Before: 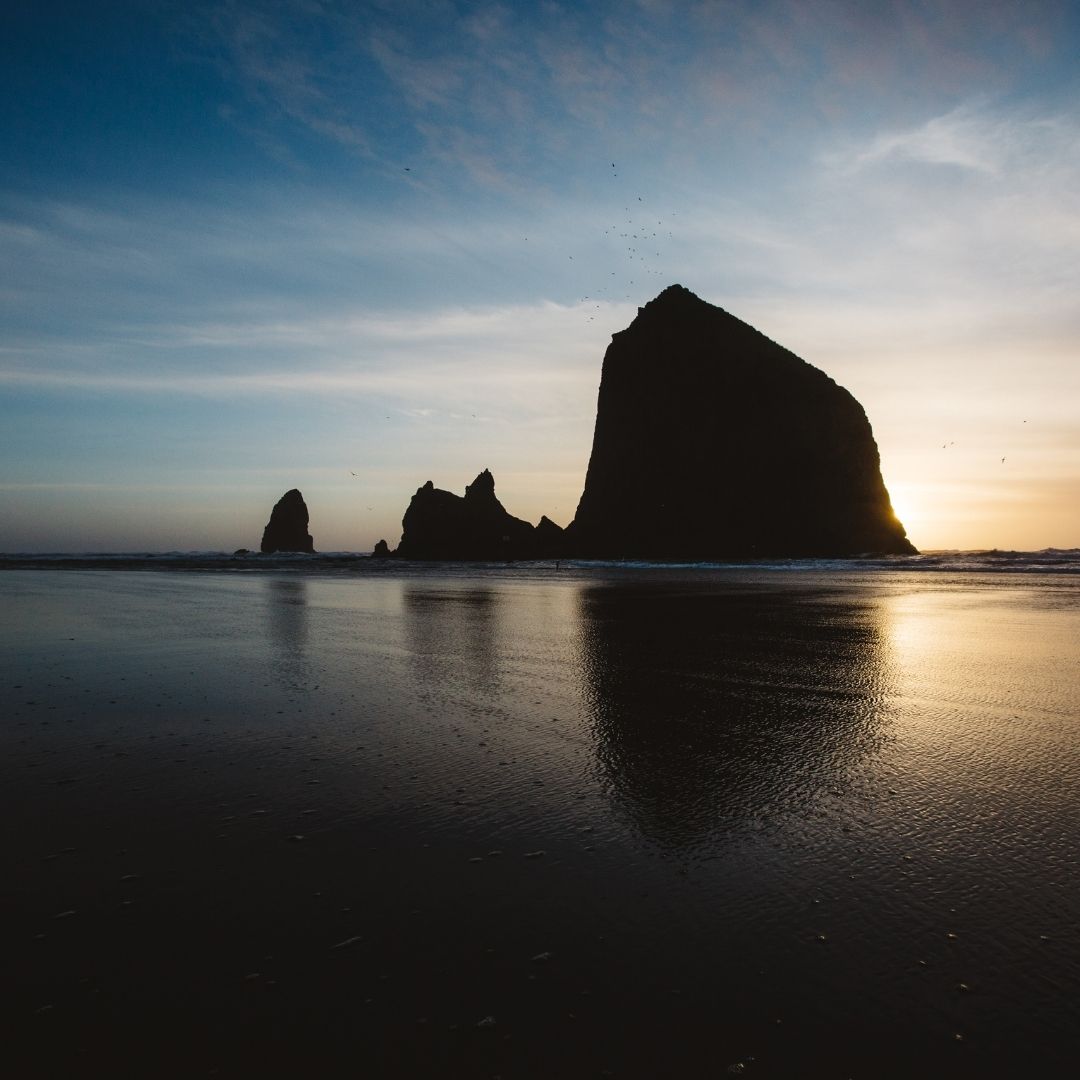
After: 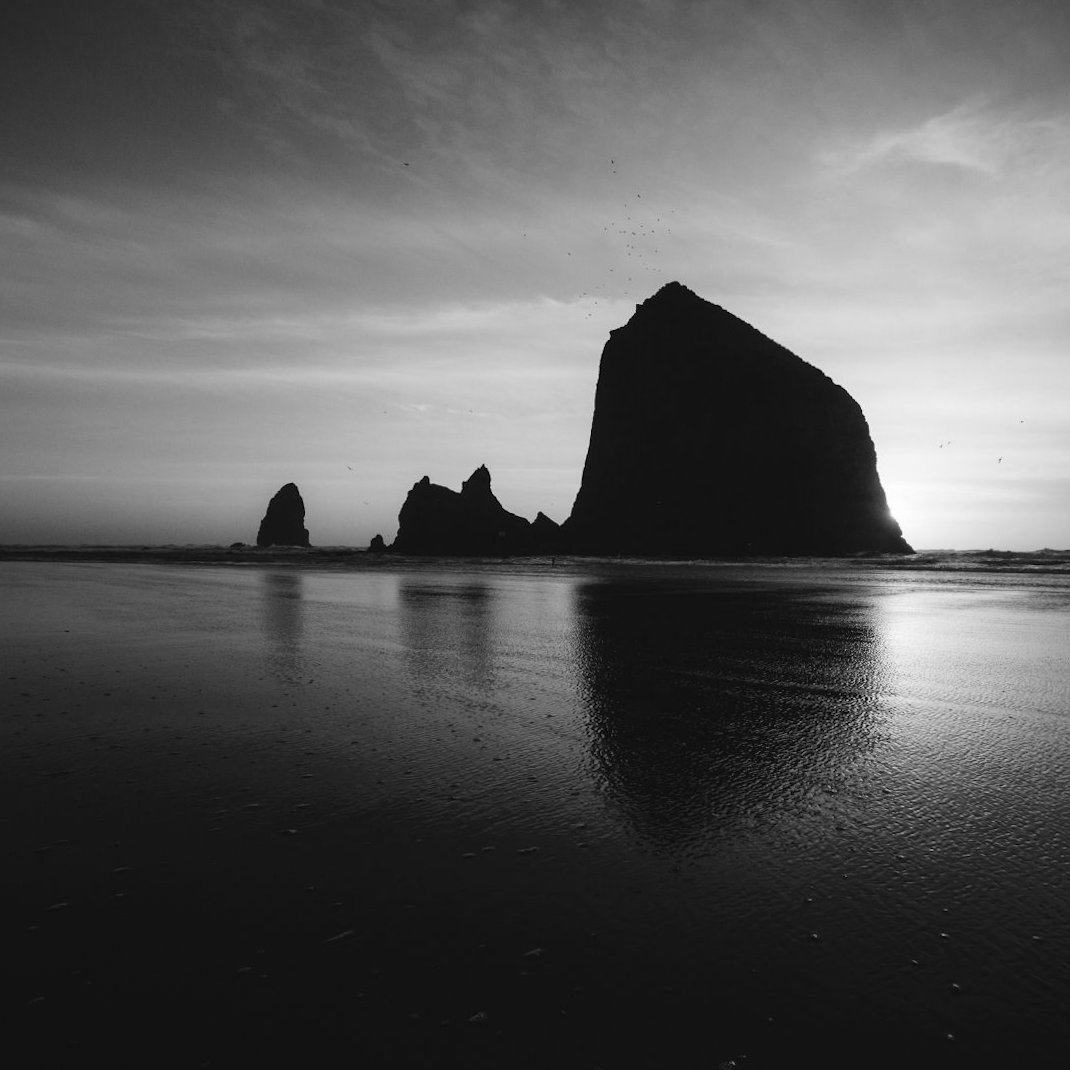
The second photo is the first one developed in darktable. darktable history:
crop and rotate: angle -0.5°
monochrome: on, module defaults
color correction: saturation 0.3
